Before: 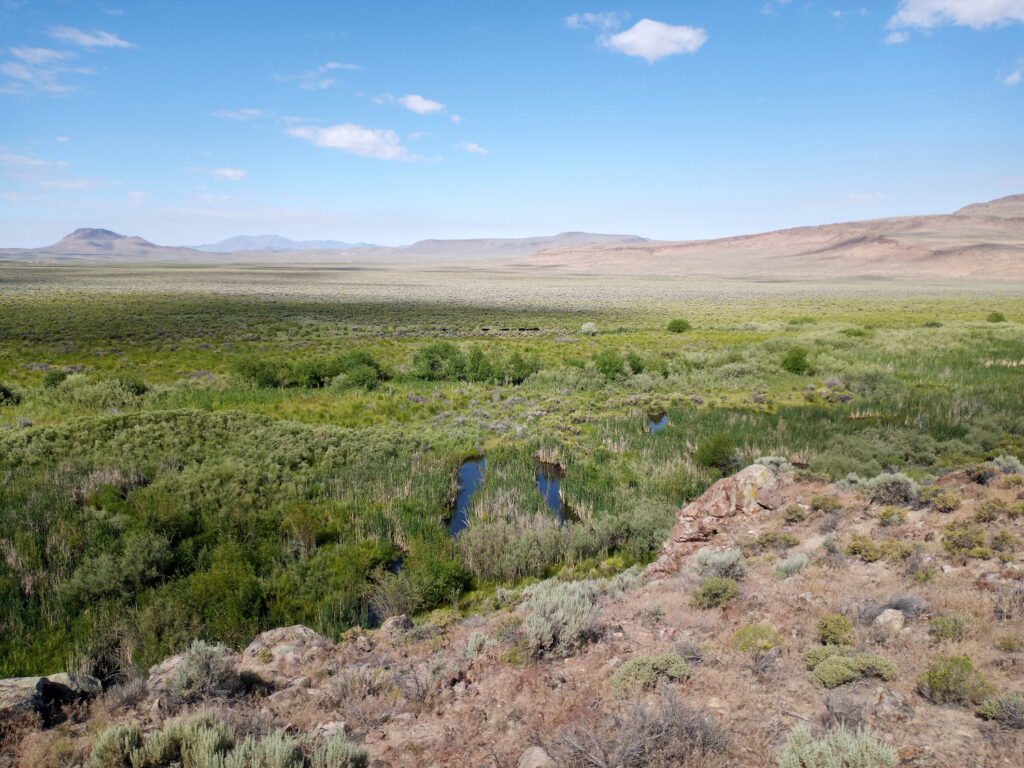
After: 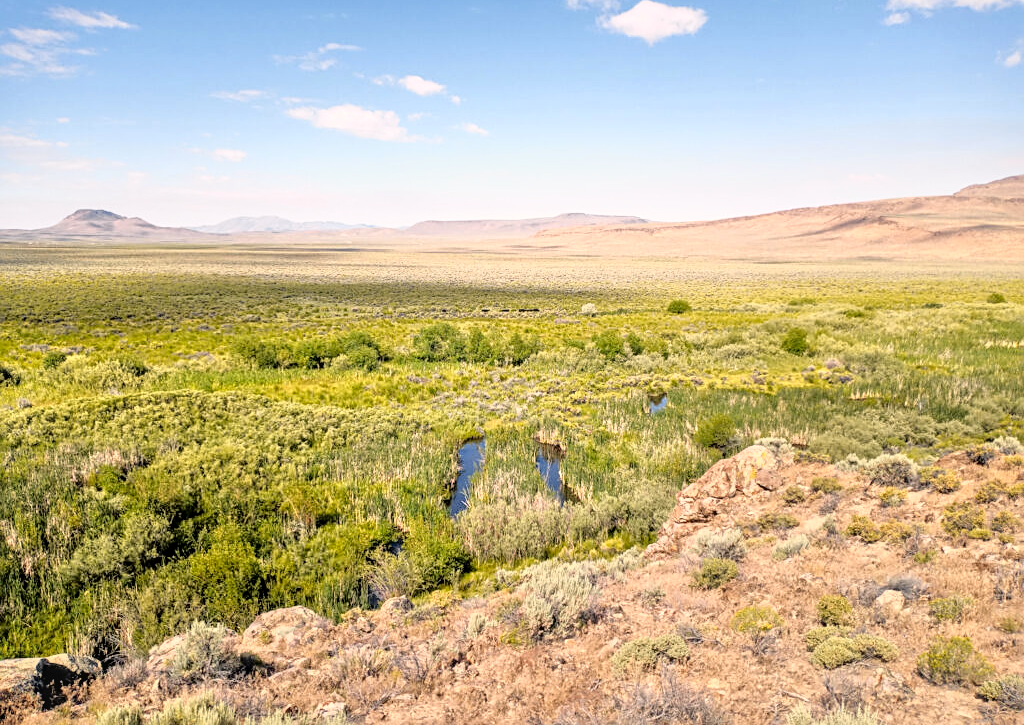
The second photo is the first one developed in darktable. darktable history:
local contrast: on, module defaults
tone equalizer: -7 EV 0.15 EV, -6 EV 0.6 EV, -5 EV 1.15 EV, -4 EV 1.33 EV, -3 EV 1.15 EV, -2 EV 0.6 EV, -1 EV 0.15 EV, mask exposure compensation -0.5 EV
shadows and highlights: shadows 25, highlights -25
crop and rotate: top 2.479%, bottom 3.018%
tone curve: curves: ch0 [(0, 0.013) (0.129, 0.1) (0.327, 0.382) (0.489, 0.573) (0.66, 0.748) (0.858, 0.926) (1, 0.977)]; ch1 [(0, 0) (0.353, 0.344) (0.45, 0.46) (0.498, 0.498) (0.521, 0.512) (0.563, 0.559) (0.592, 0.578) (0.647, 0.657) (1, 1)]; ch2 [(0, 0) (0.333, 0.346) (0.375, 0.375) (0.424, 0.43) (0.476, 0.492) (0.502, 0.502) (0.524, 0.531) (0.579, 0.61) (0.612, 0.644) (0.66, 0.715) (1, 1)], color space Lab, independent channels, preserve colors none
white balance: red 1.127, blue 0.943
sharpen: on, module defaults
